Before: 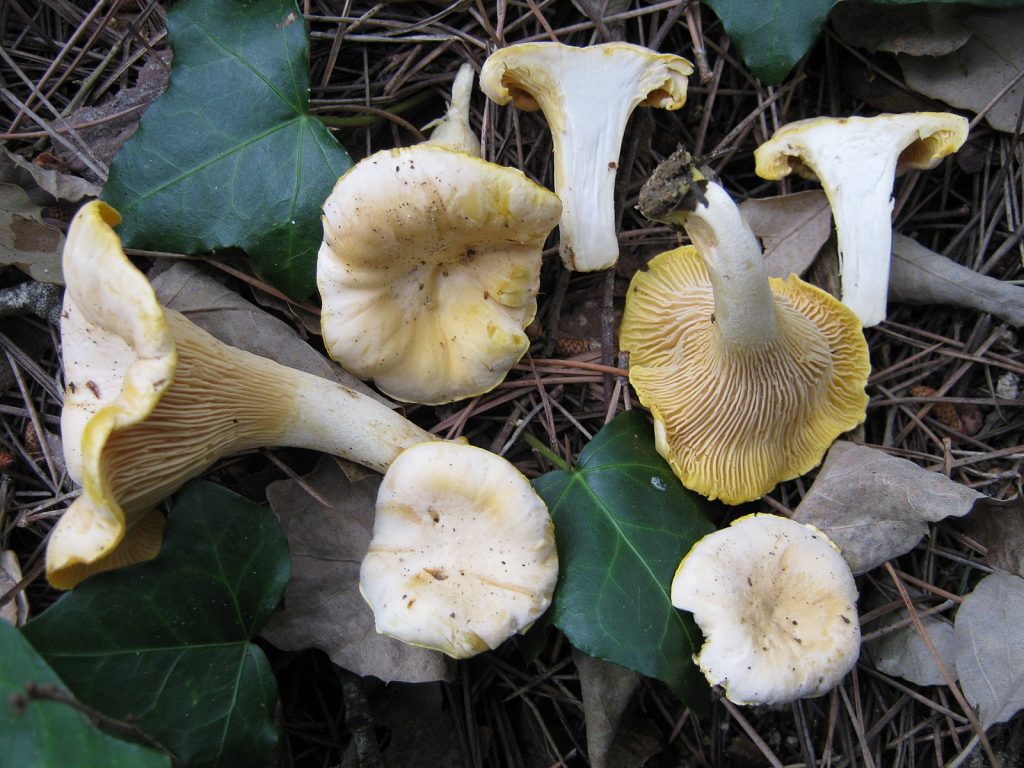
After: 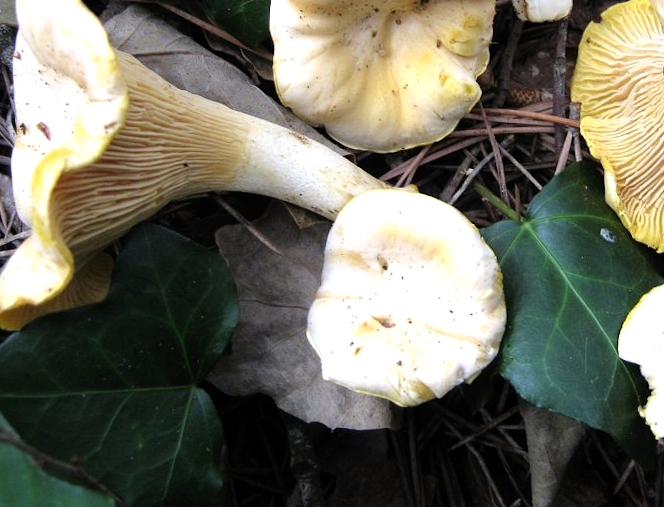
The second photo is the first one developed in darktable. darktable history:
tone equalizer: -8 EV -0.76 EV, -7 EV -0.68 EV, -6 EV -0.569 EV, -5 EV -0.406 EV, -3 EV 0.394 EV, -2 EV 0.6 EV, -1 EV 0.684 EV, +0 EV 0.731 EV
crop and rotate: angle -1.03°, left 3.723%, top 32.356%, right 29.879%
